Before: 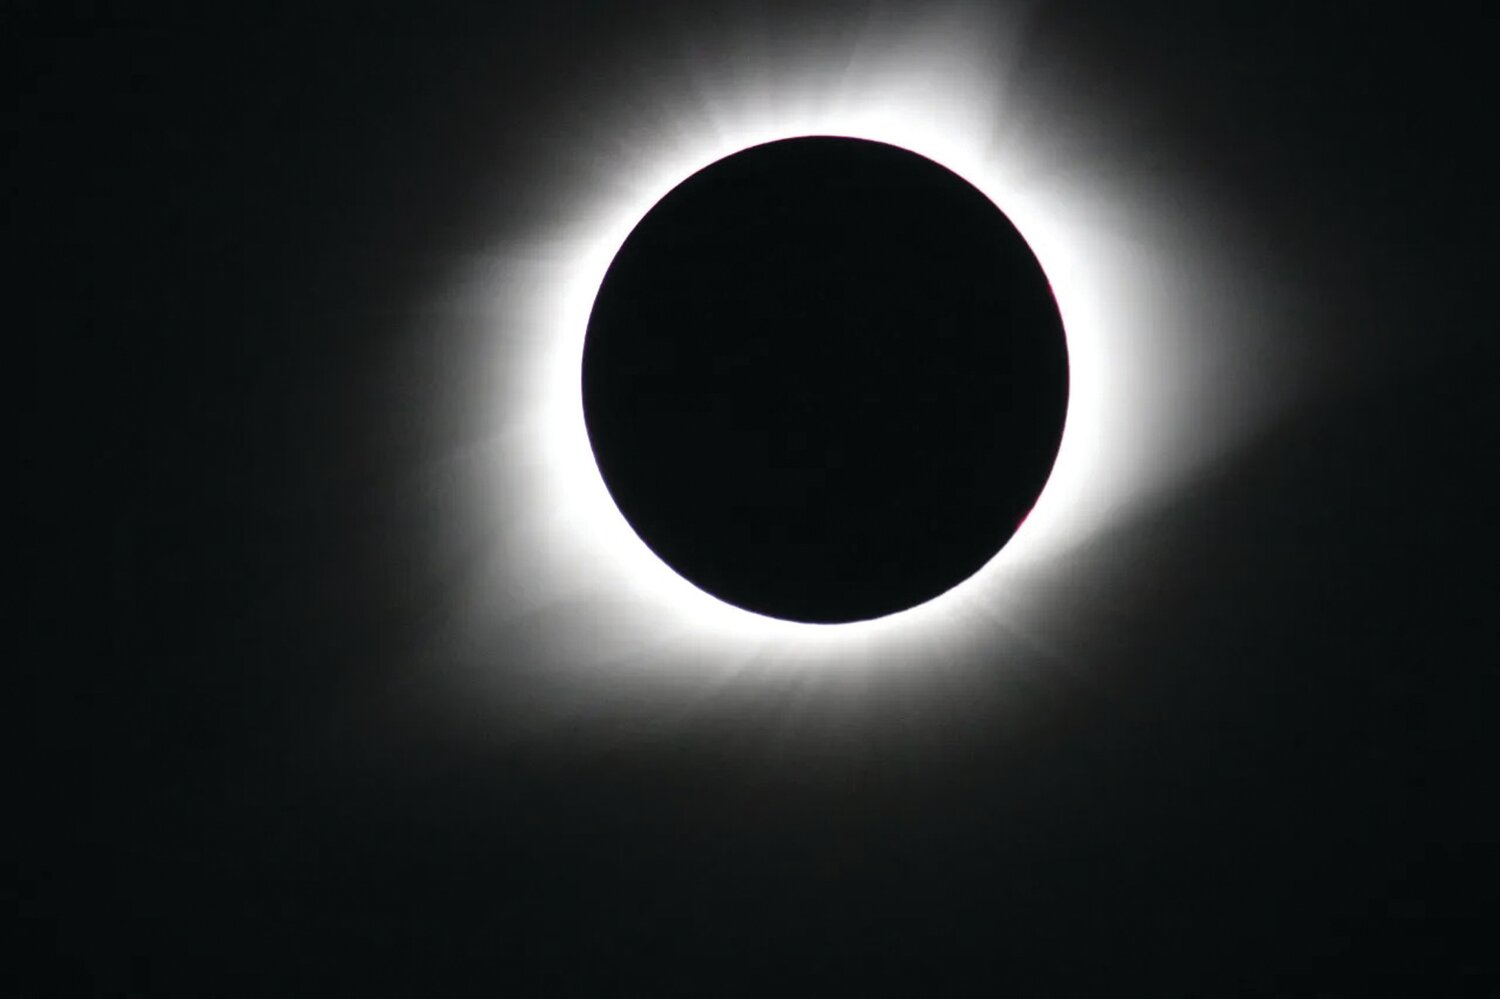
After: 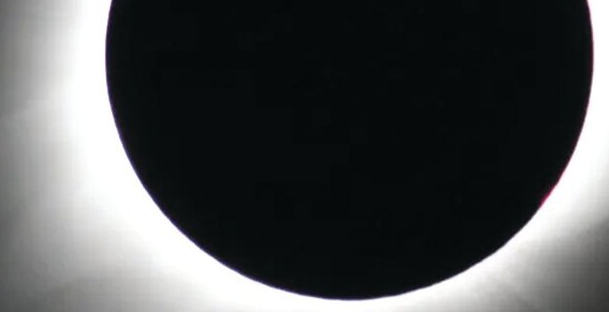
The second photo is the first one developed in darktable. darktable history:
crop: left 31.768%, top 32.446%, right 27.571%, bottom 36.304%
exposure: compensate highlight preservation false
